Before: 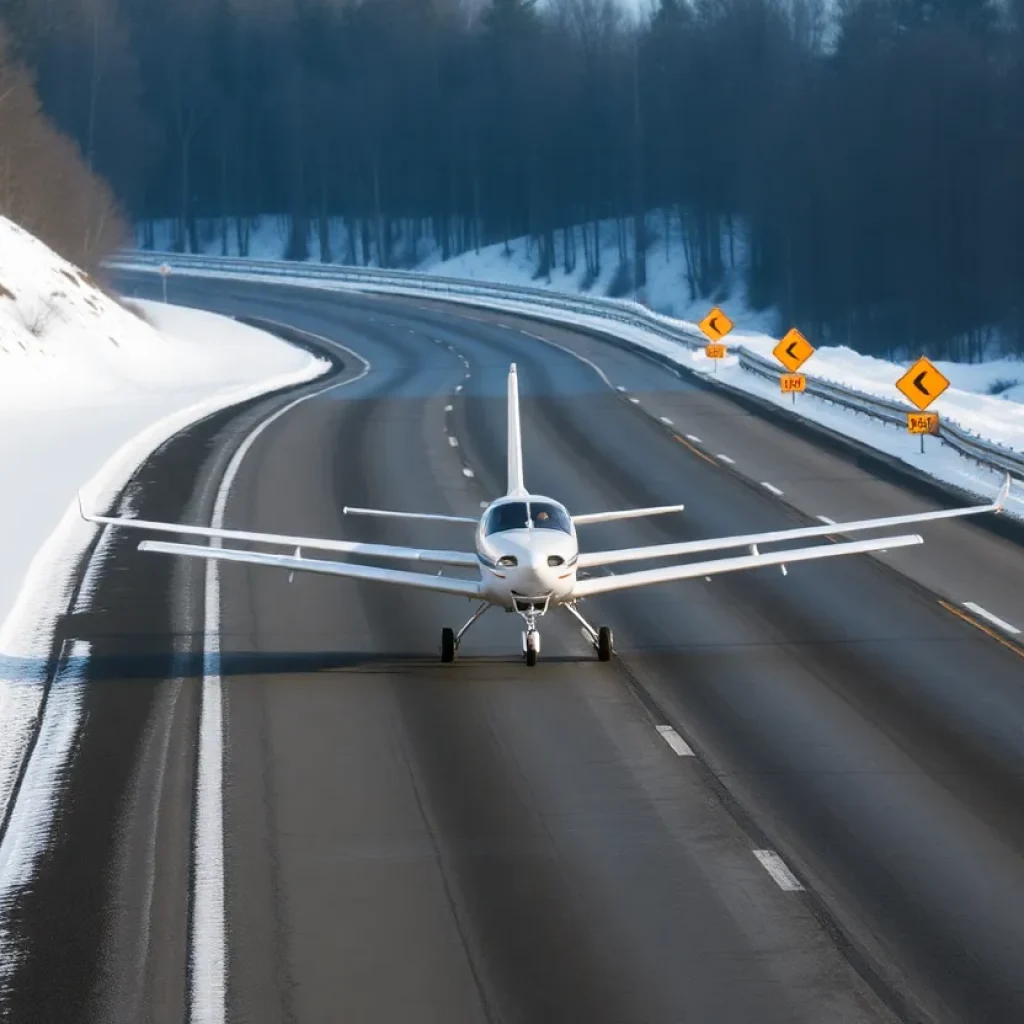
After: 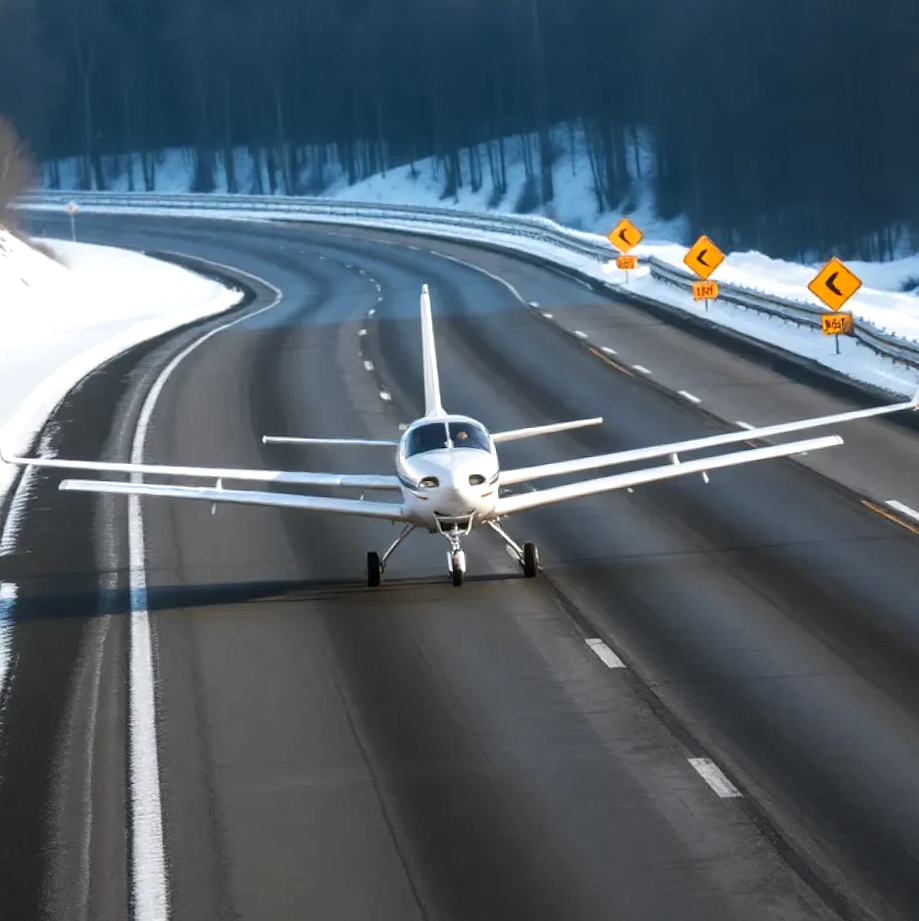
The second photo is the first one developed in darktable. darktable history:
crop and rotate: angle 2.84°, left 5.885%, top 5.709%
tone equalizer: -8 EV -0.408 EV, -7 EV -0.363 EV, -6 EV -0.312 EV, -5 EV -0.208 EV, -3 EV 0.244 EV, -2 EV 0.33 EV, -1 EV 0.407 EV, +0 EV 0.408 EV, edges refinement/feathering 500, mask exposure compensation -1.57 EV, preserve details no
local contrast: detail 110%
